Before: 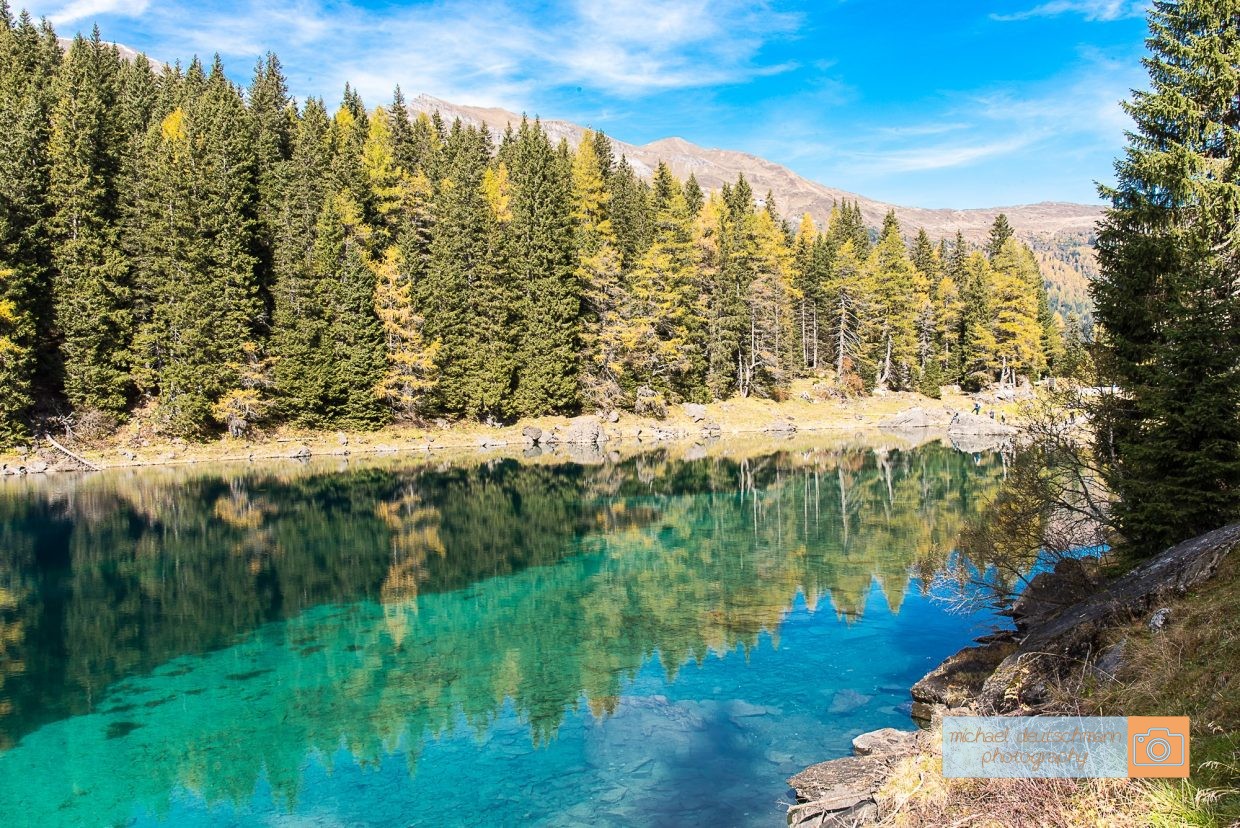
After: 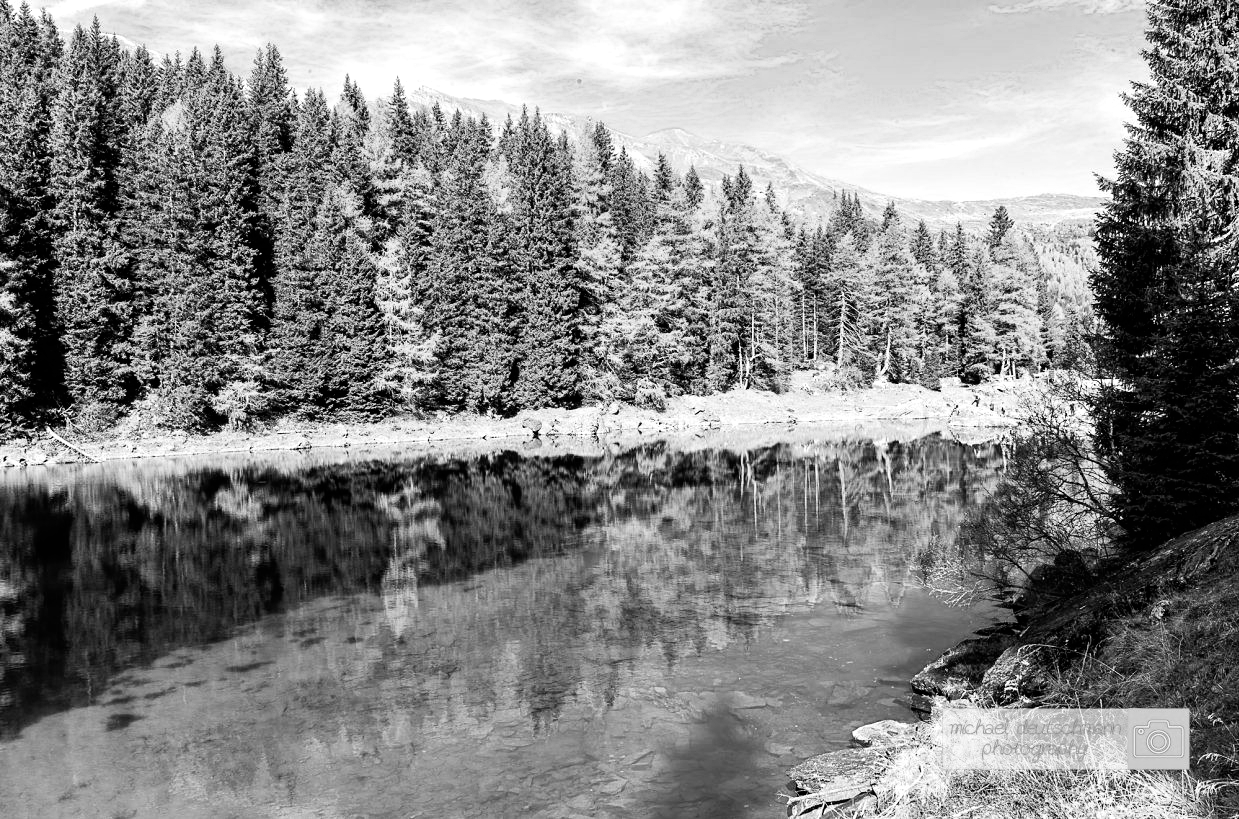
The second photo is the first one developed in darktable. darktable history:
rgb levels: preserve colors max RGB
monochrome: on, module defaults
contrast equalizer: octaves 7, y [[0.6 ×6], [0.55 ×6], [0 ×6], [0 ×6], [0 ×6]], mix 0.15
filmic rgb: black relative exposure -8.2 EV, white relative exposure 2.2 EV, threshold 3 EV, hardness 7.11, latitude 75%, contrast 1.325, highlights saturation mix -2%, shadows ↔ highlights balance 30%, preserve chrominance RGB euclidean norm, color science v5 (2021), contrast in shadows safe, contrast in highlights safe, enable highlight reconstruction true
crop: top 1.049%, right 0.001%
